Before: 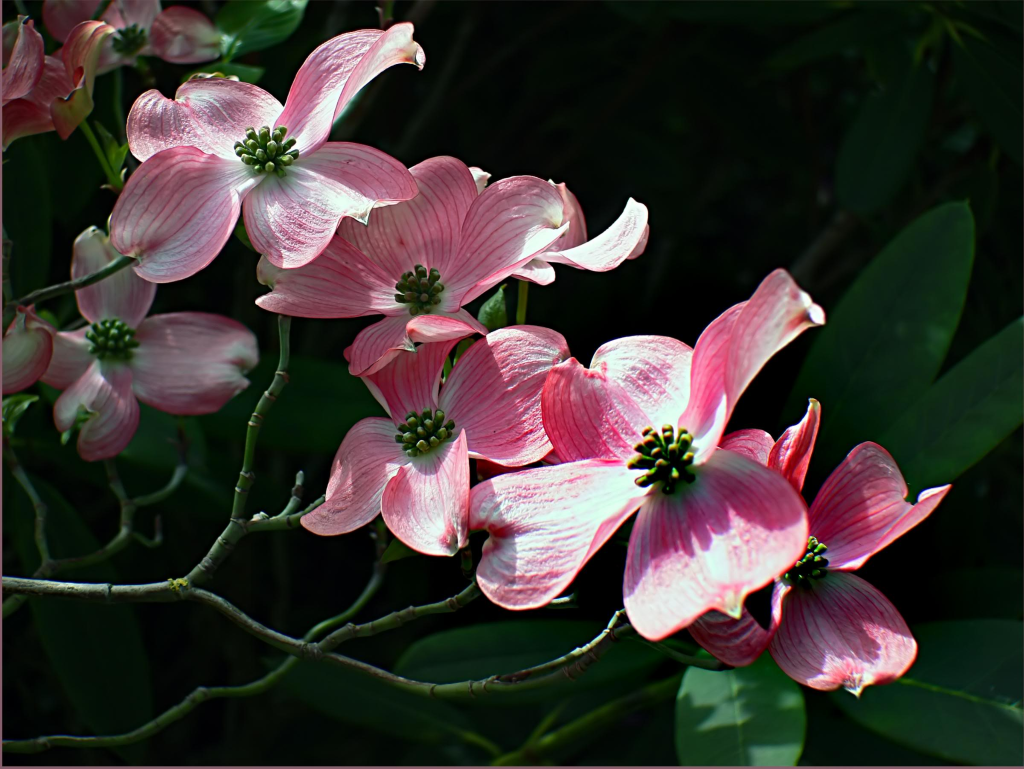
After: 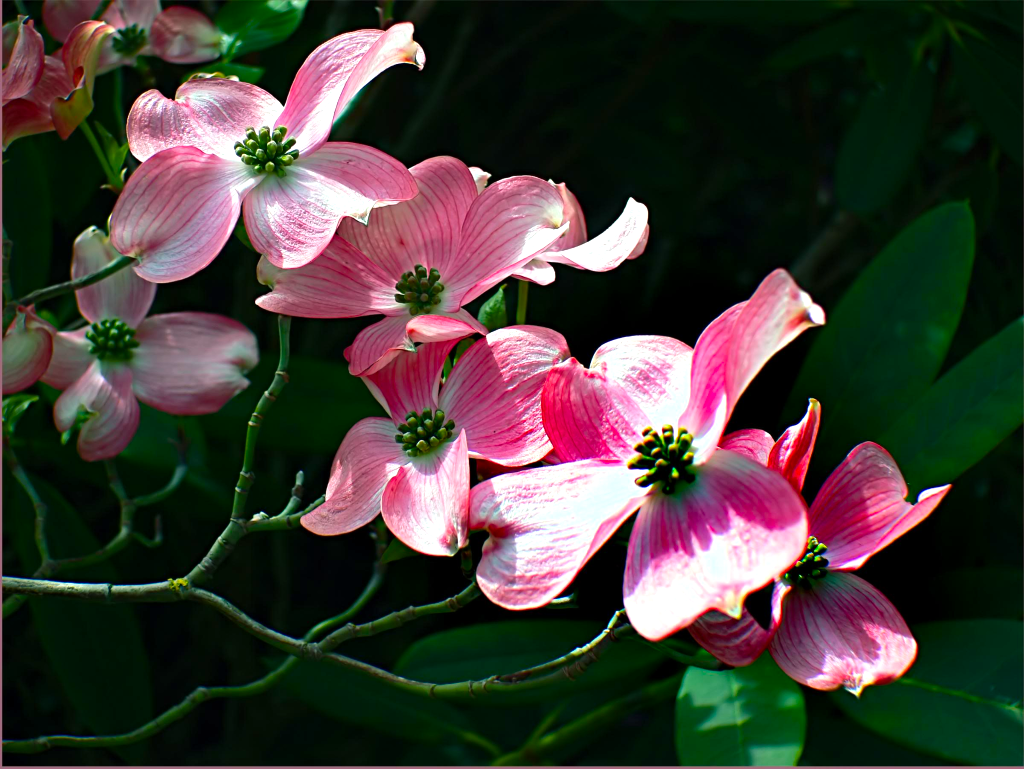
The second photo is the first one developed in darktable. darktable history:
color balance rgb: shadows lift › luminance -8.085%, shadows lift › chroma 2.251%, shadows lift › hue 163.18°, perceptual saturation grading › global saturation 25.06%, perceptual brilliance grading › global brilliance 10.432%, perceptual brilliance grading › shadows 15.535%, global vibrance 20%
